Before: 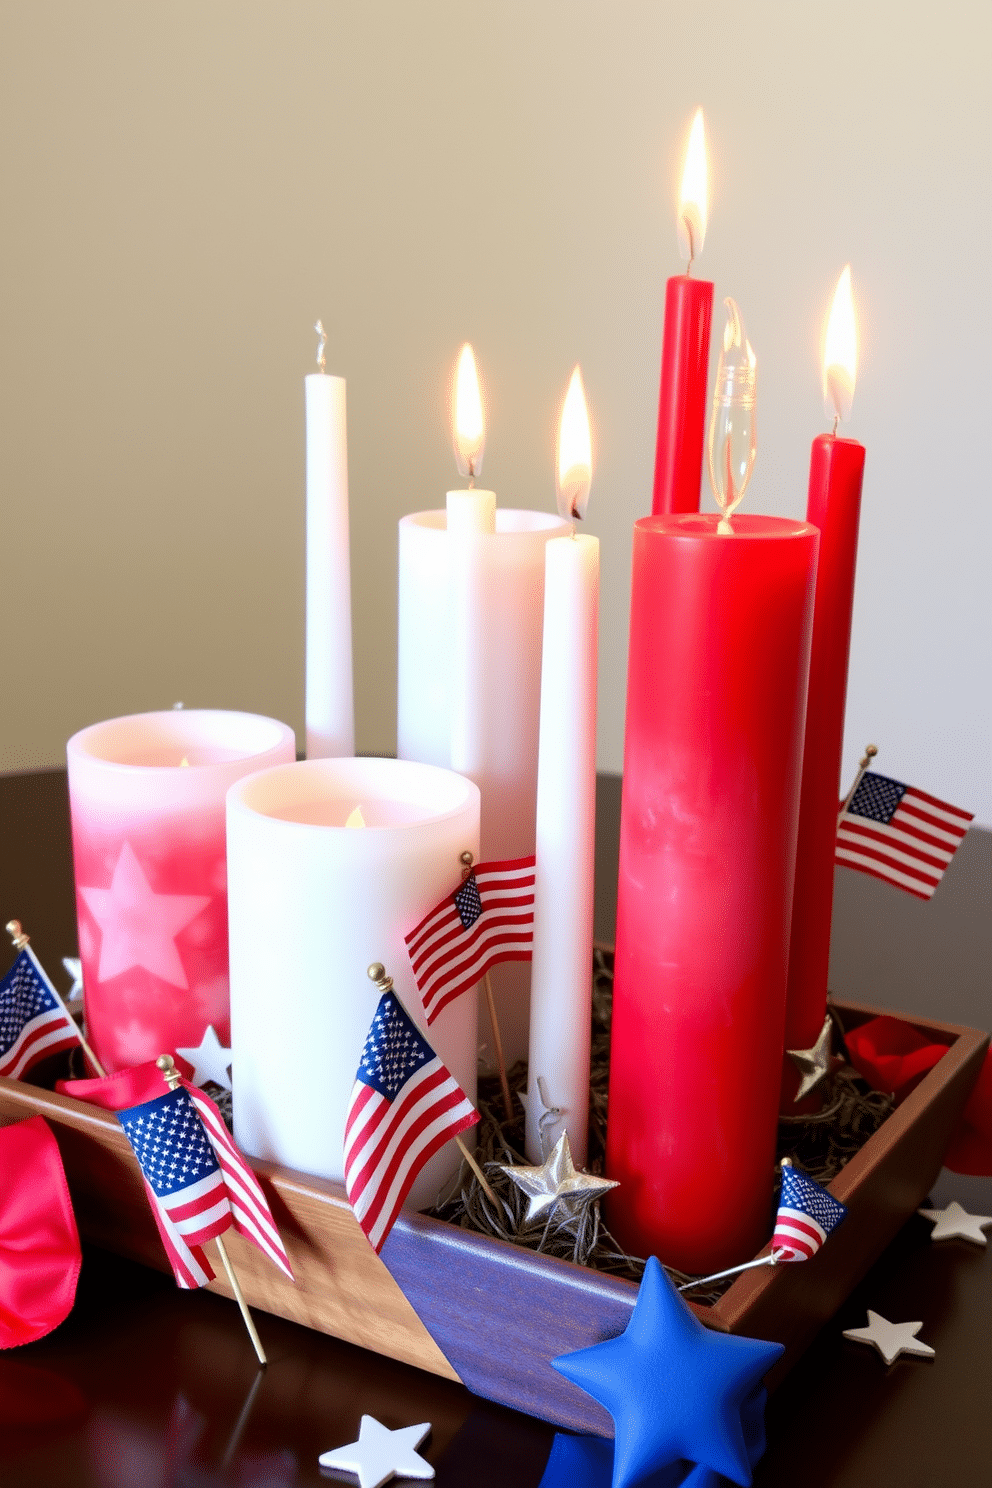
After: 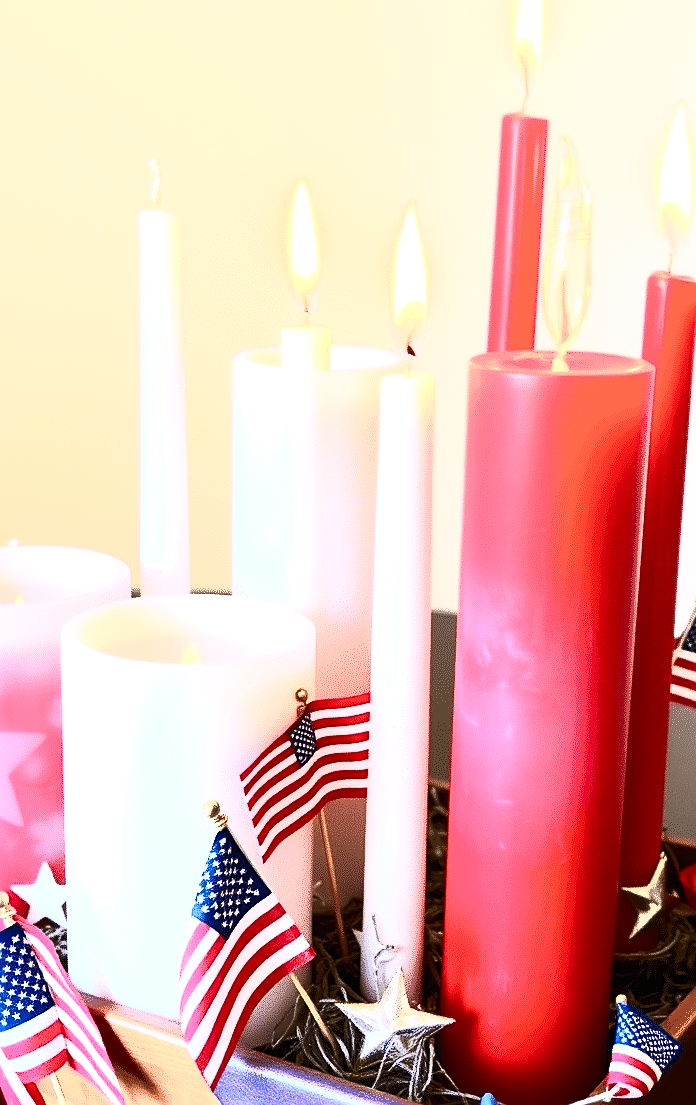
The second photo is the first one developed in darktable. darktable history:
crop and rotate: left 16.796%, top 10.964%, right 13.009%, bottom 14.736%
sharpen: on, module defaults
exposure: exposure 0.56 EV, compensate exposure bias true, compensate highlight preservation false
contrast brightness saturation: contrast 0.634, brightness 0.342, saturation 0.14
color balance rgb: highlights gain › chroma 0.248%, highlights gain › hue 331.07°, perceptual saturation grading › global saturation 0.454%, contrast 4.595%
